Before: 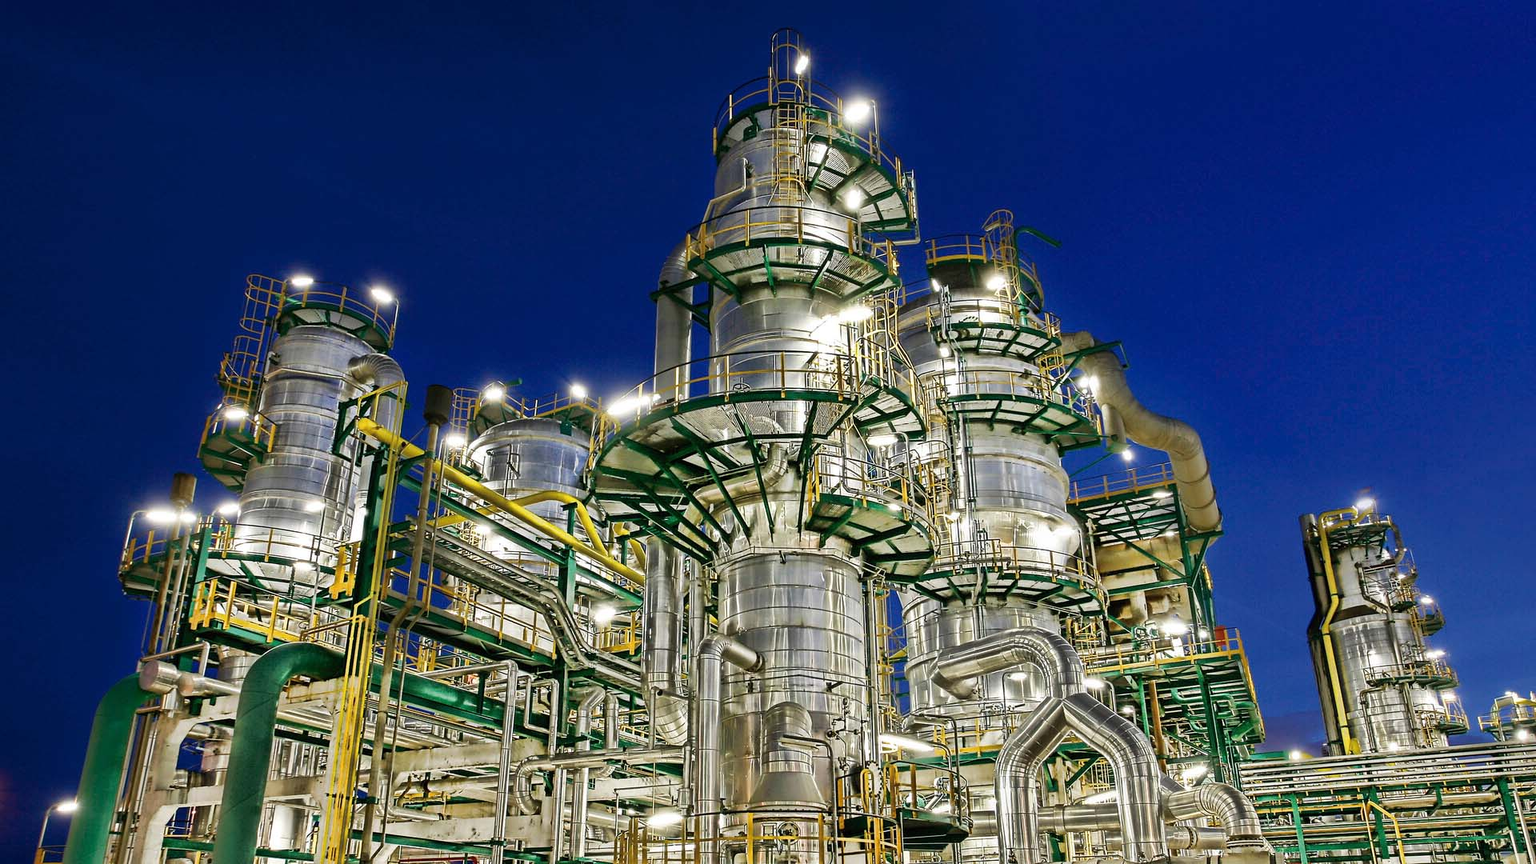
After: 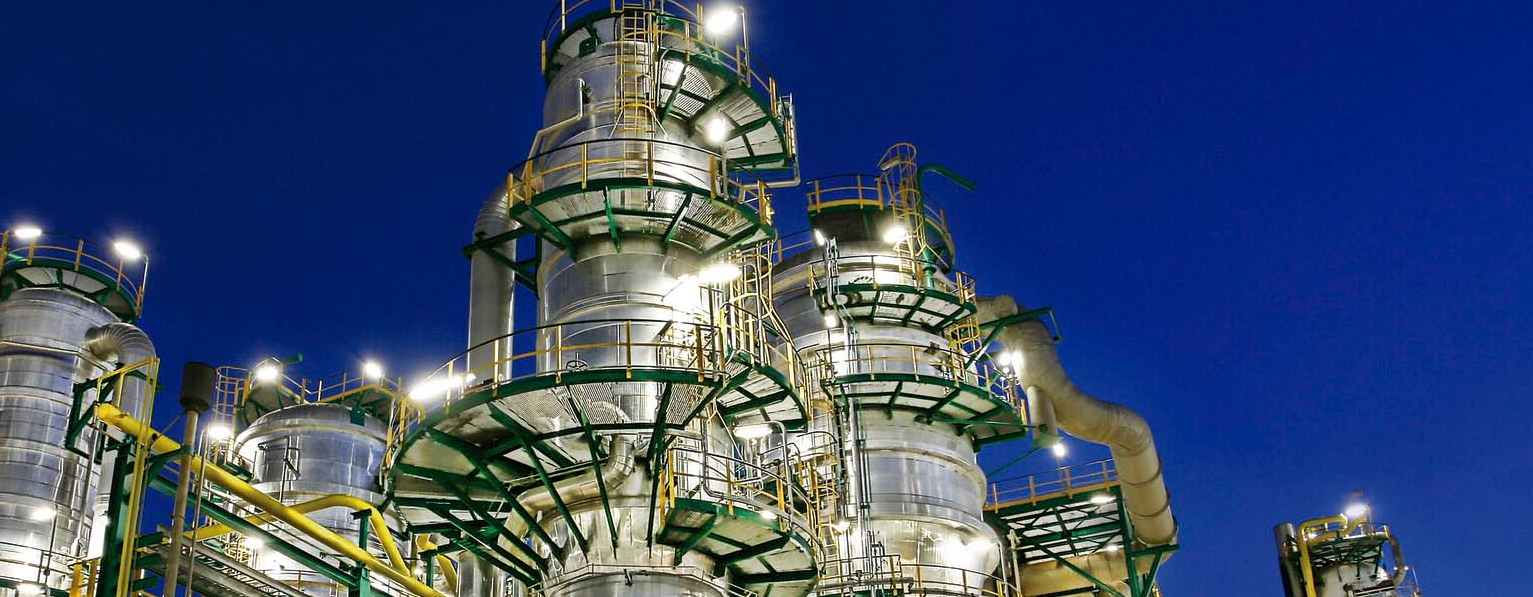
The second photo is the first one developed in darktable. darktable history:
crop: left 18.244%, top 11.102%, right 1.91%, bottom 33.581%
